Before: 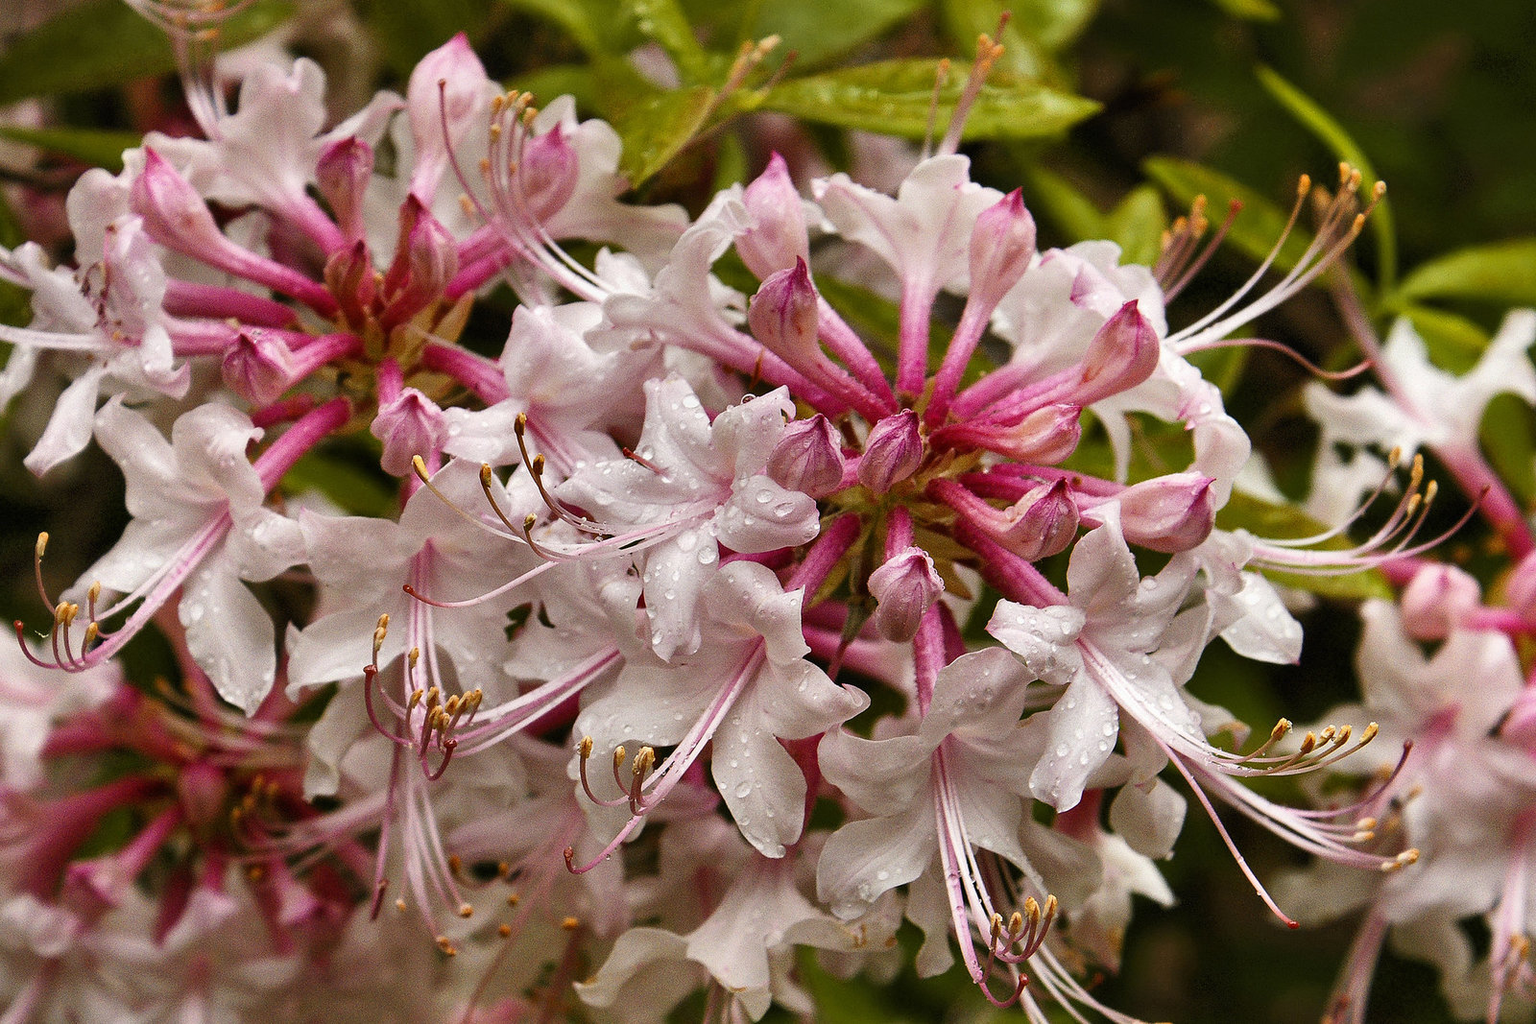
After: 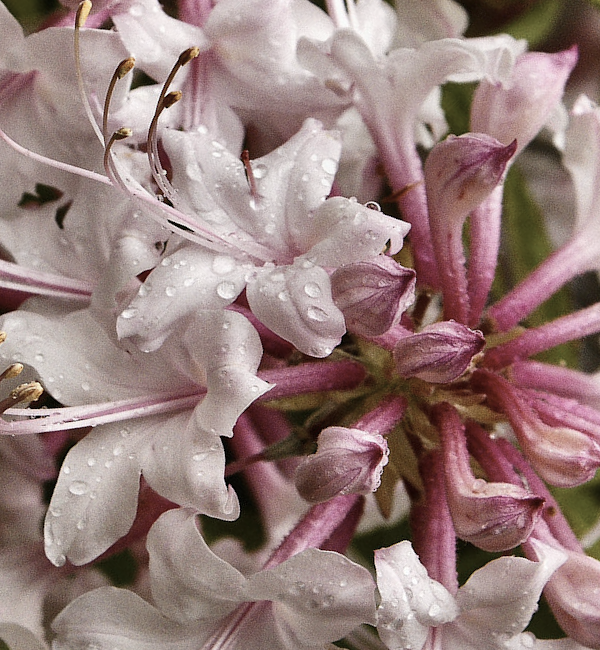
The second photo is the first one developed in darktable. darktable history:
crop and rotate: angle -45.64°, top 16.594%, right 0.781%, bottom 11.738%
contrast brightness saturation: contrast 0.102, saturation -0.38
